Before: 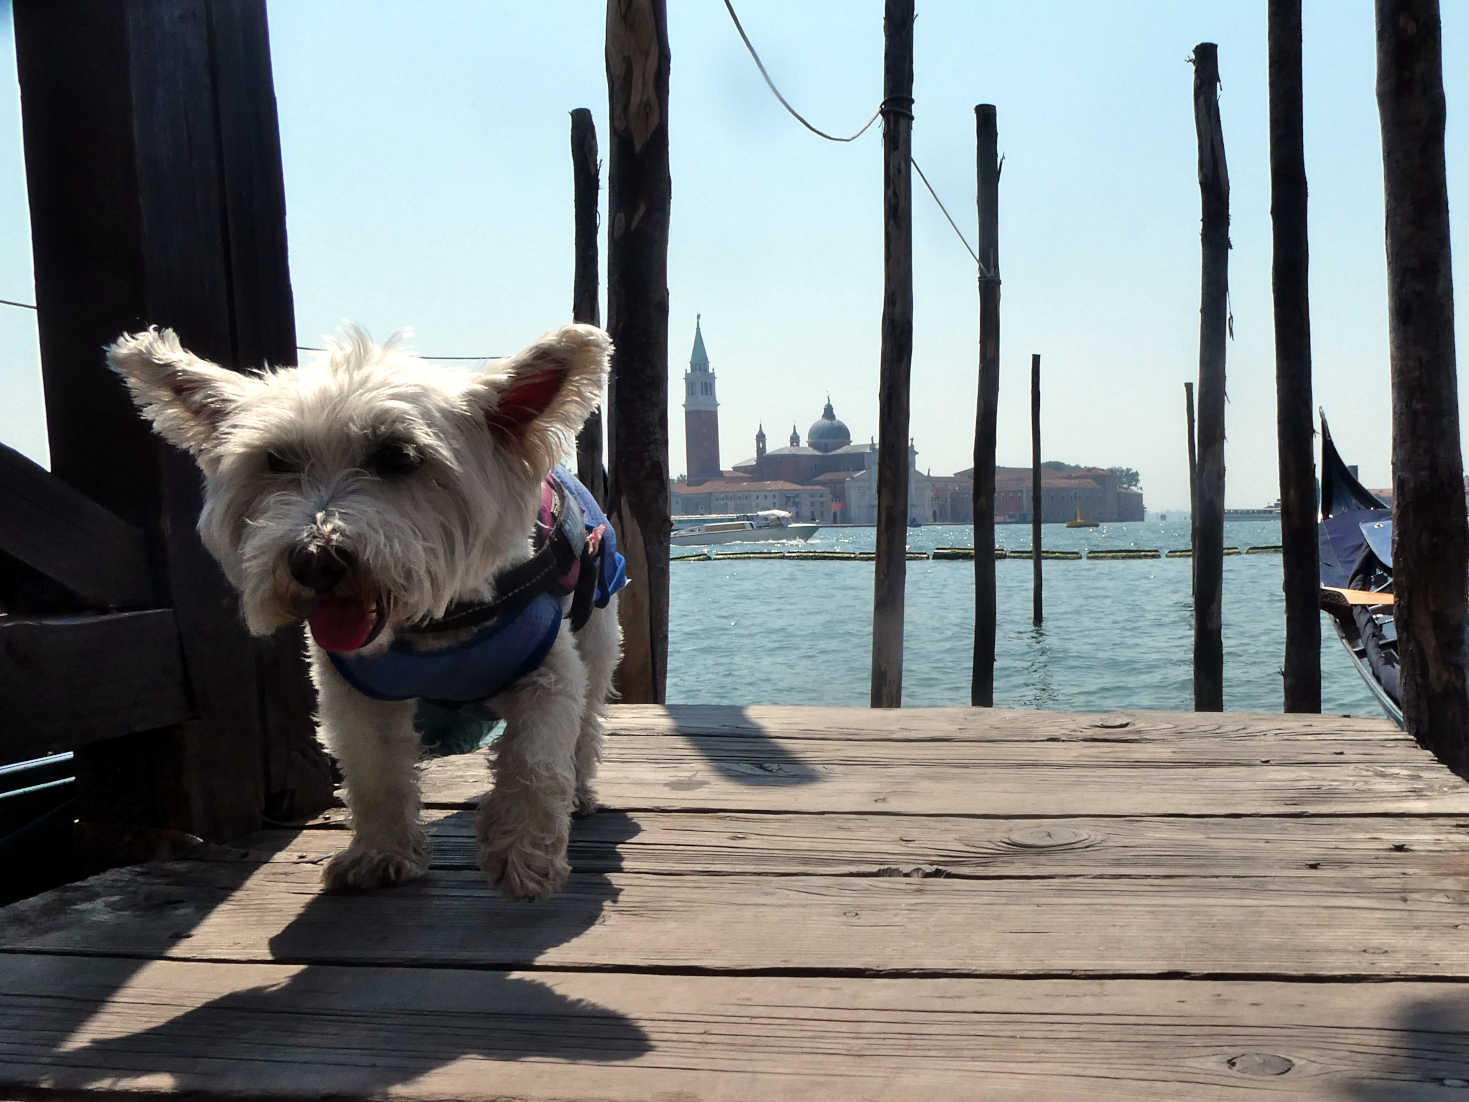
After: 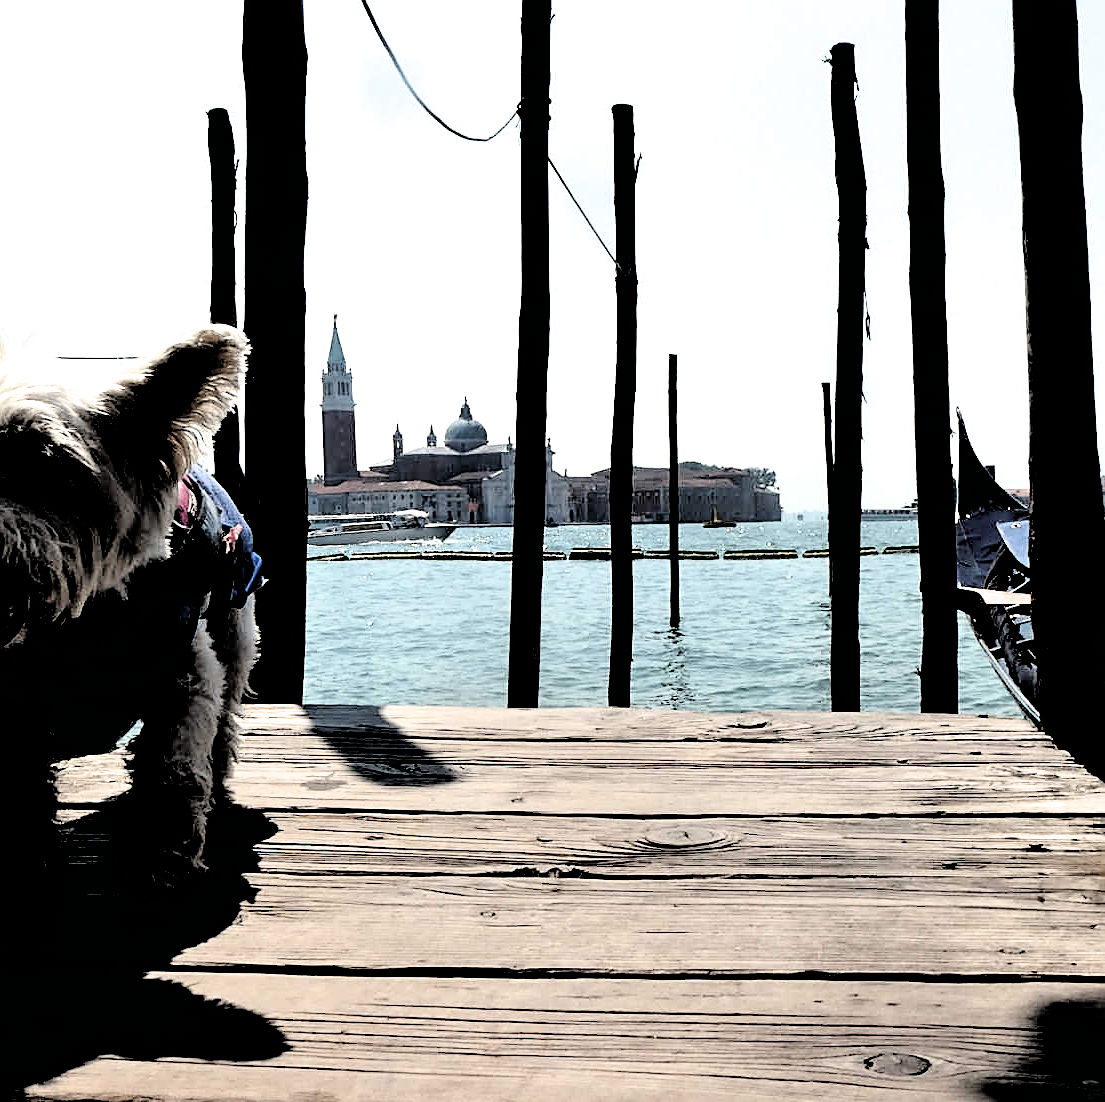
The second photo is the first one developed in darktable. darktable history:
crop and rotate: left 24.758%
sharpen: on, module defaults
filmic rgb: black relative exposure -1.02 EV, white relative exposure 2.08 EV, hardness 1.59, contrast 2.248
